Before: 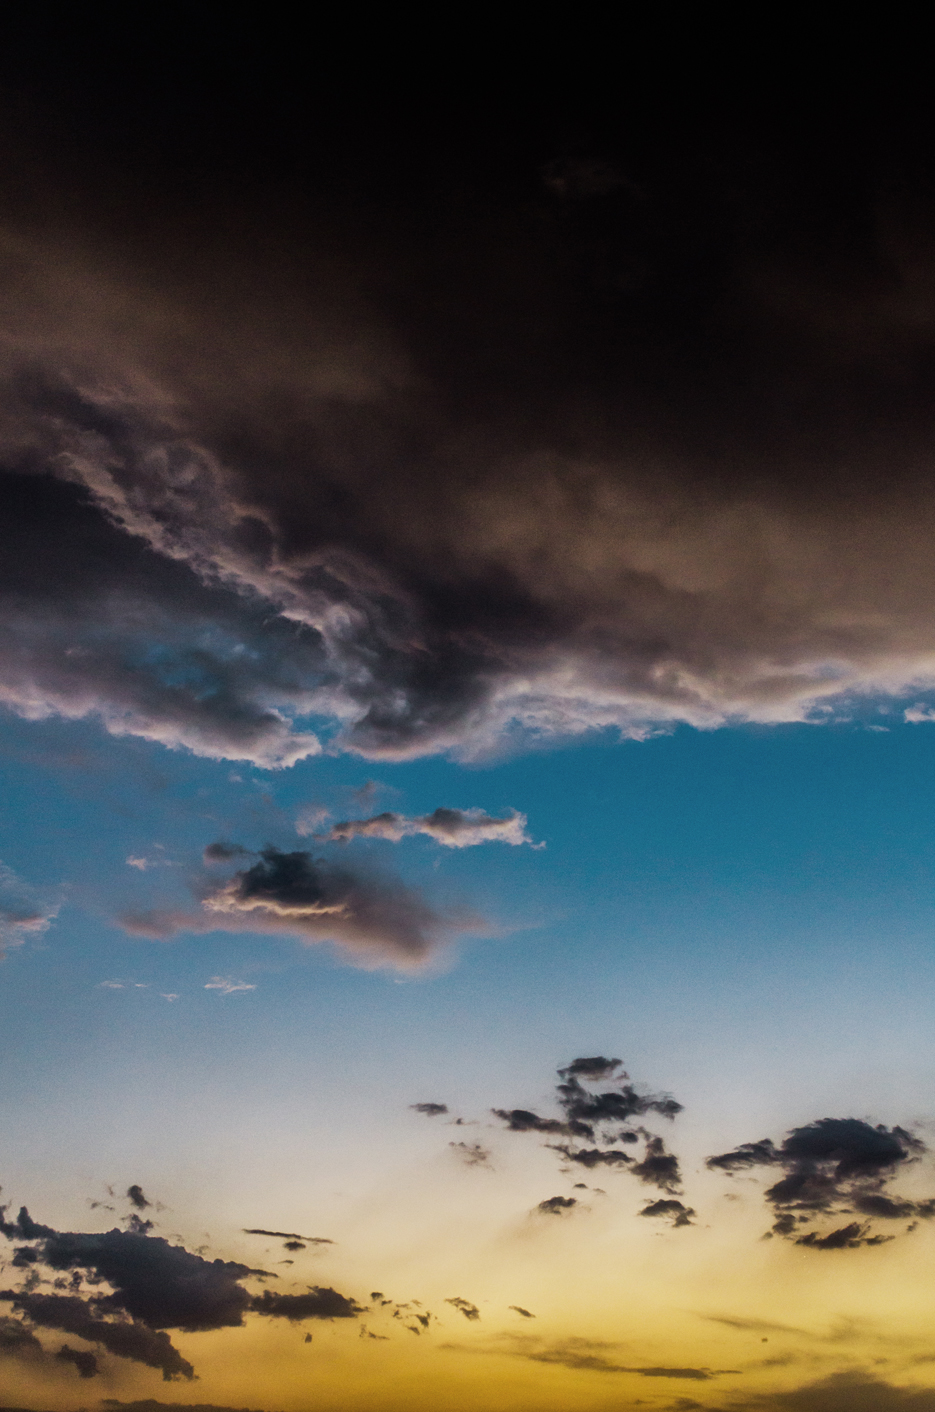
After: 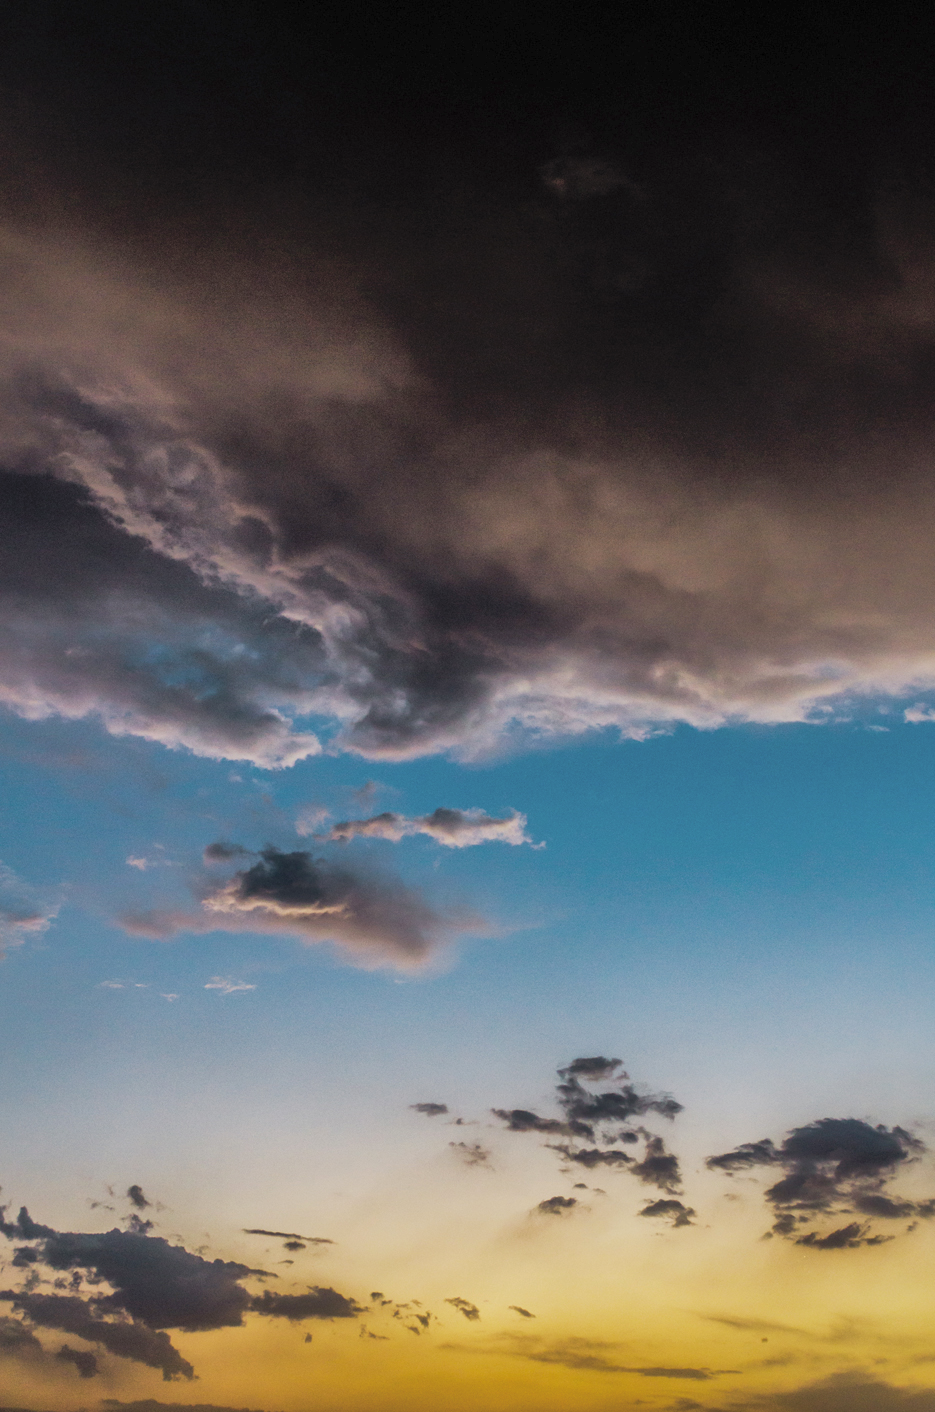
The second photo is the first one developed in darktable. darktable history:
contrast brightness saturation: brightness 0.13
shadows and highlights: on, module defaults
